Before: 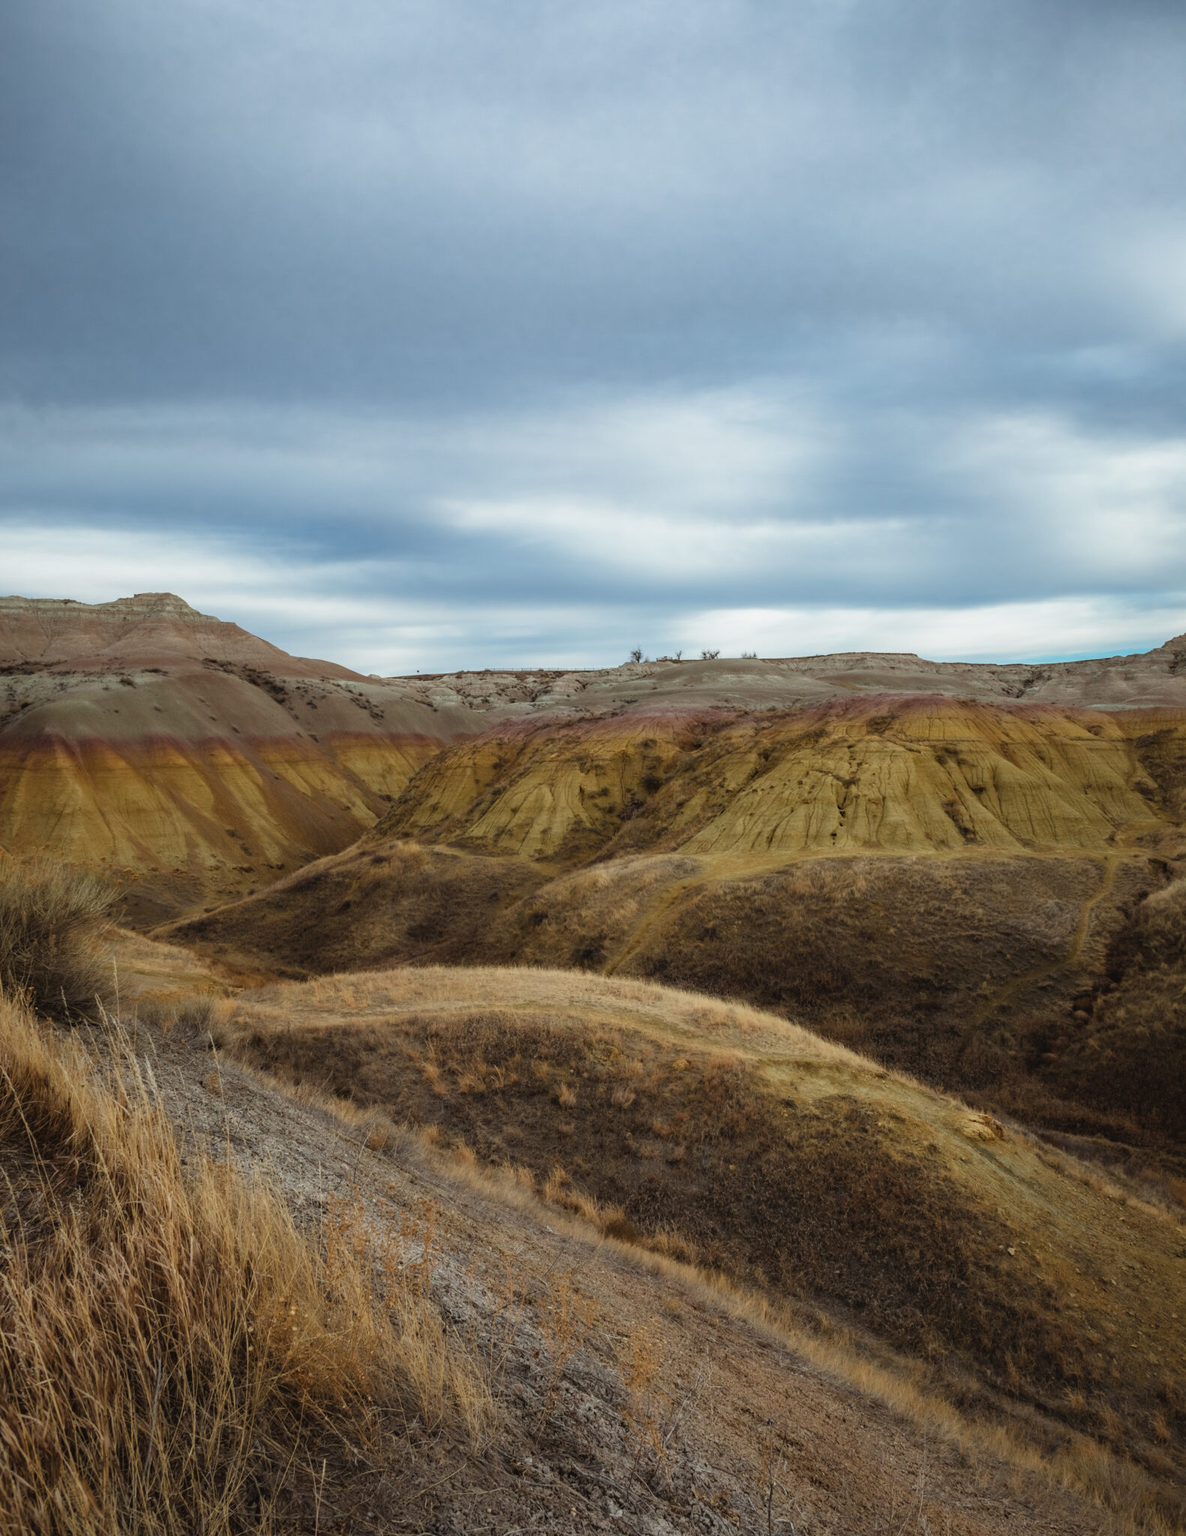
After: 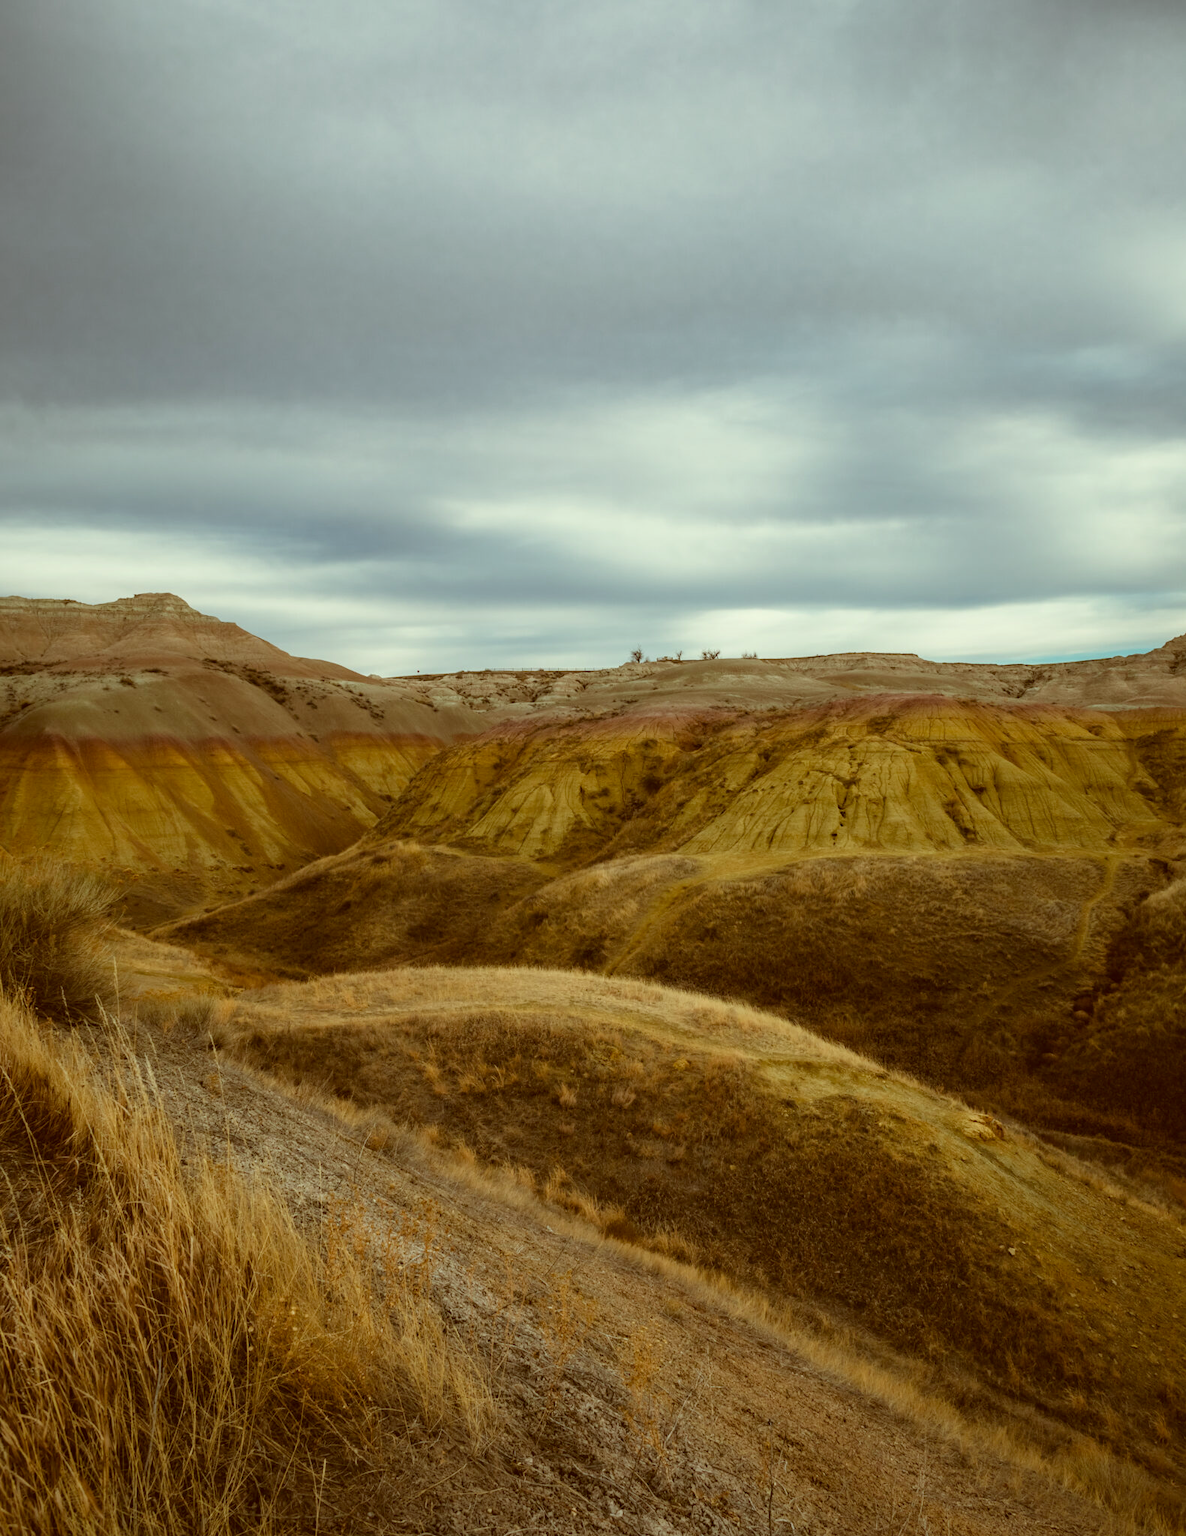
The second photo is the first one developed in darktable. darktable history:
color correction: highlights a* -5.97, highlights b* 9.13, shadows a* 10.82, shadows b* 23.42
